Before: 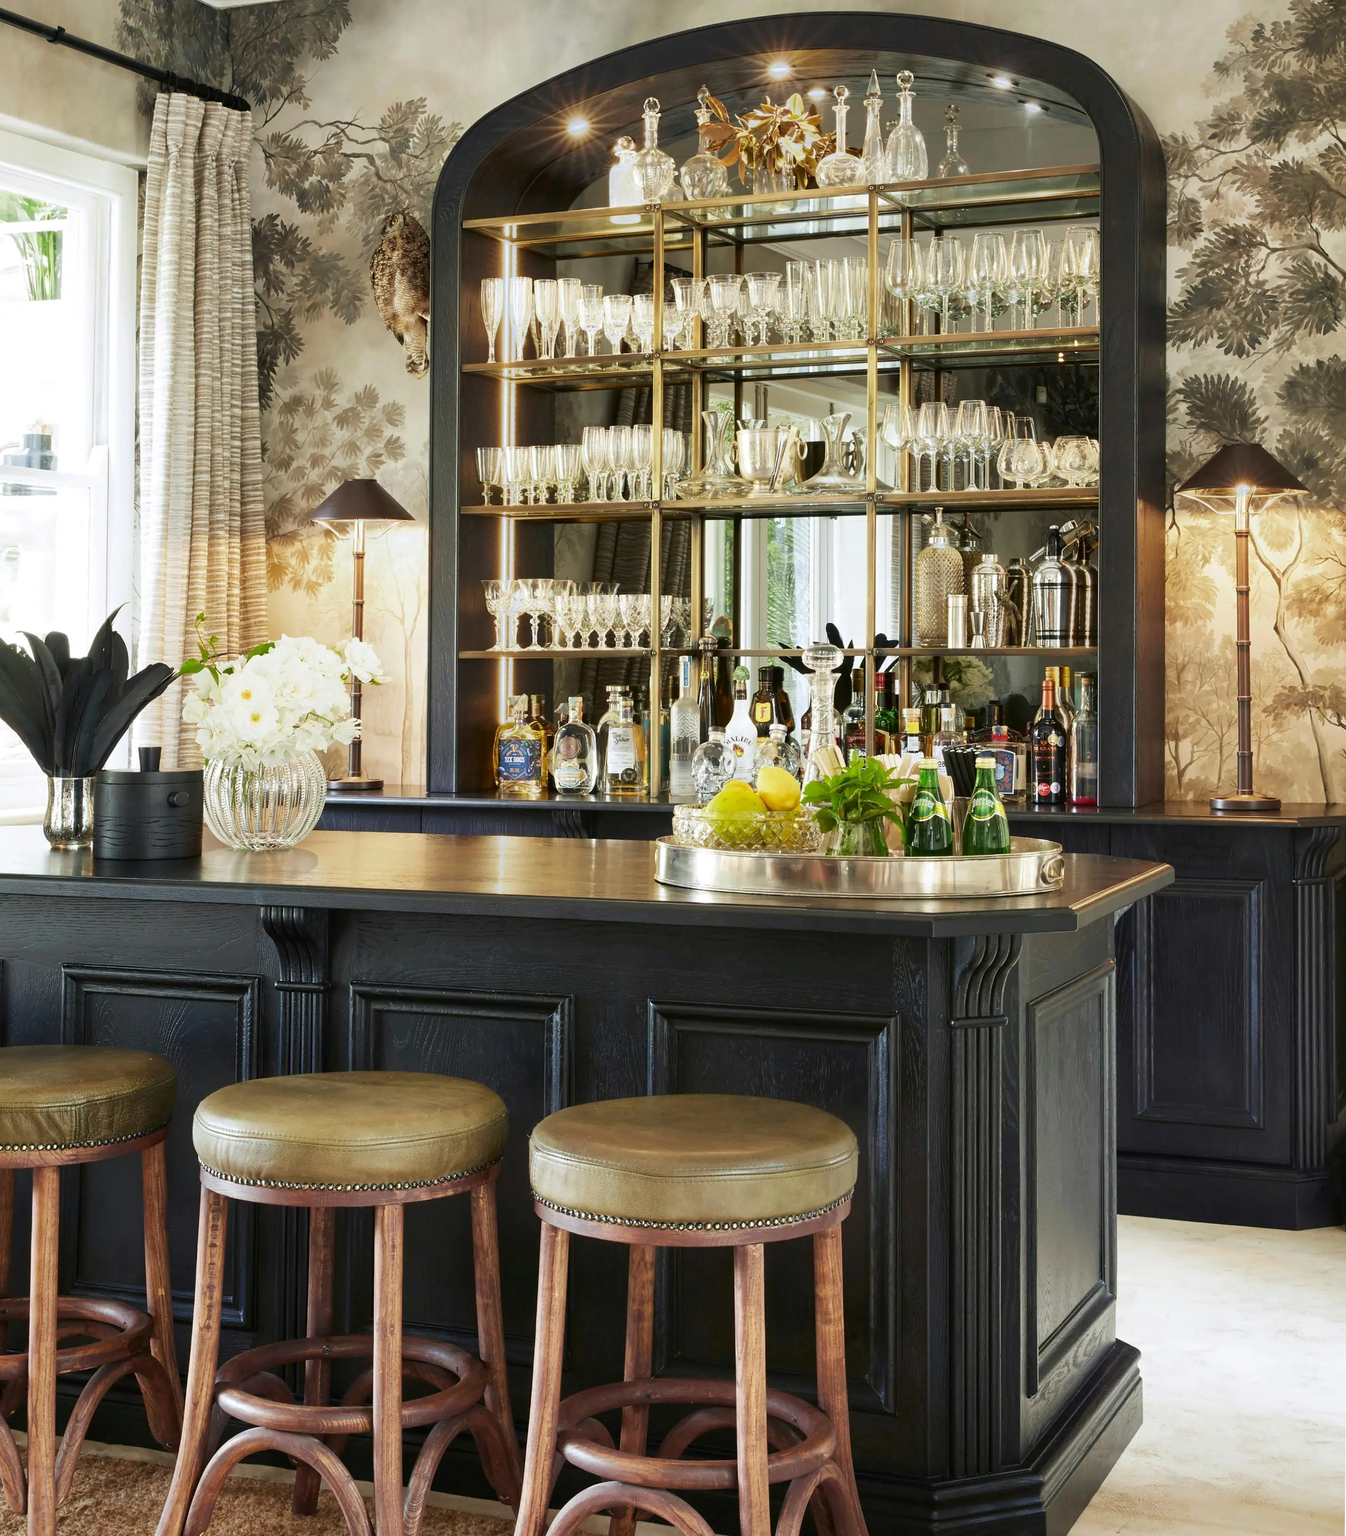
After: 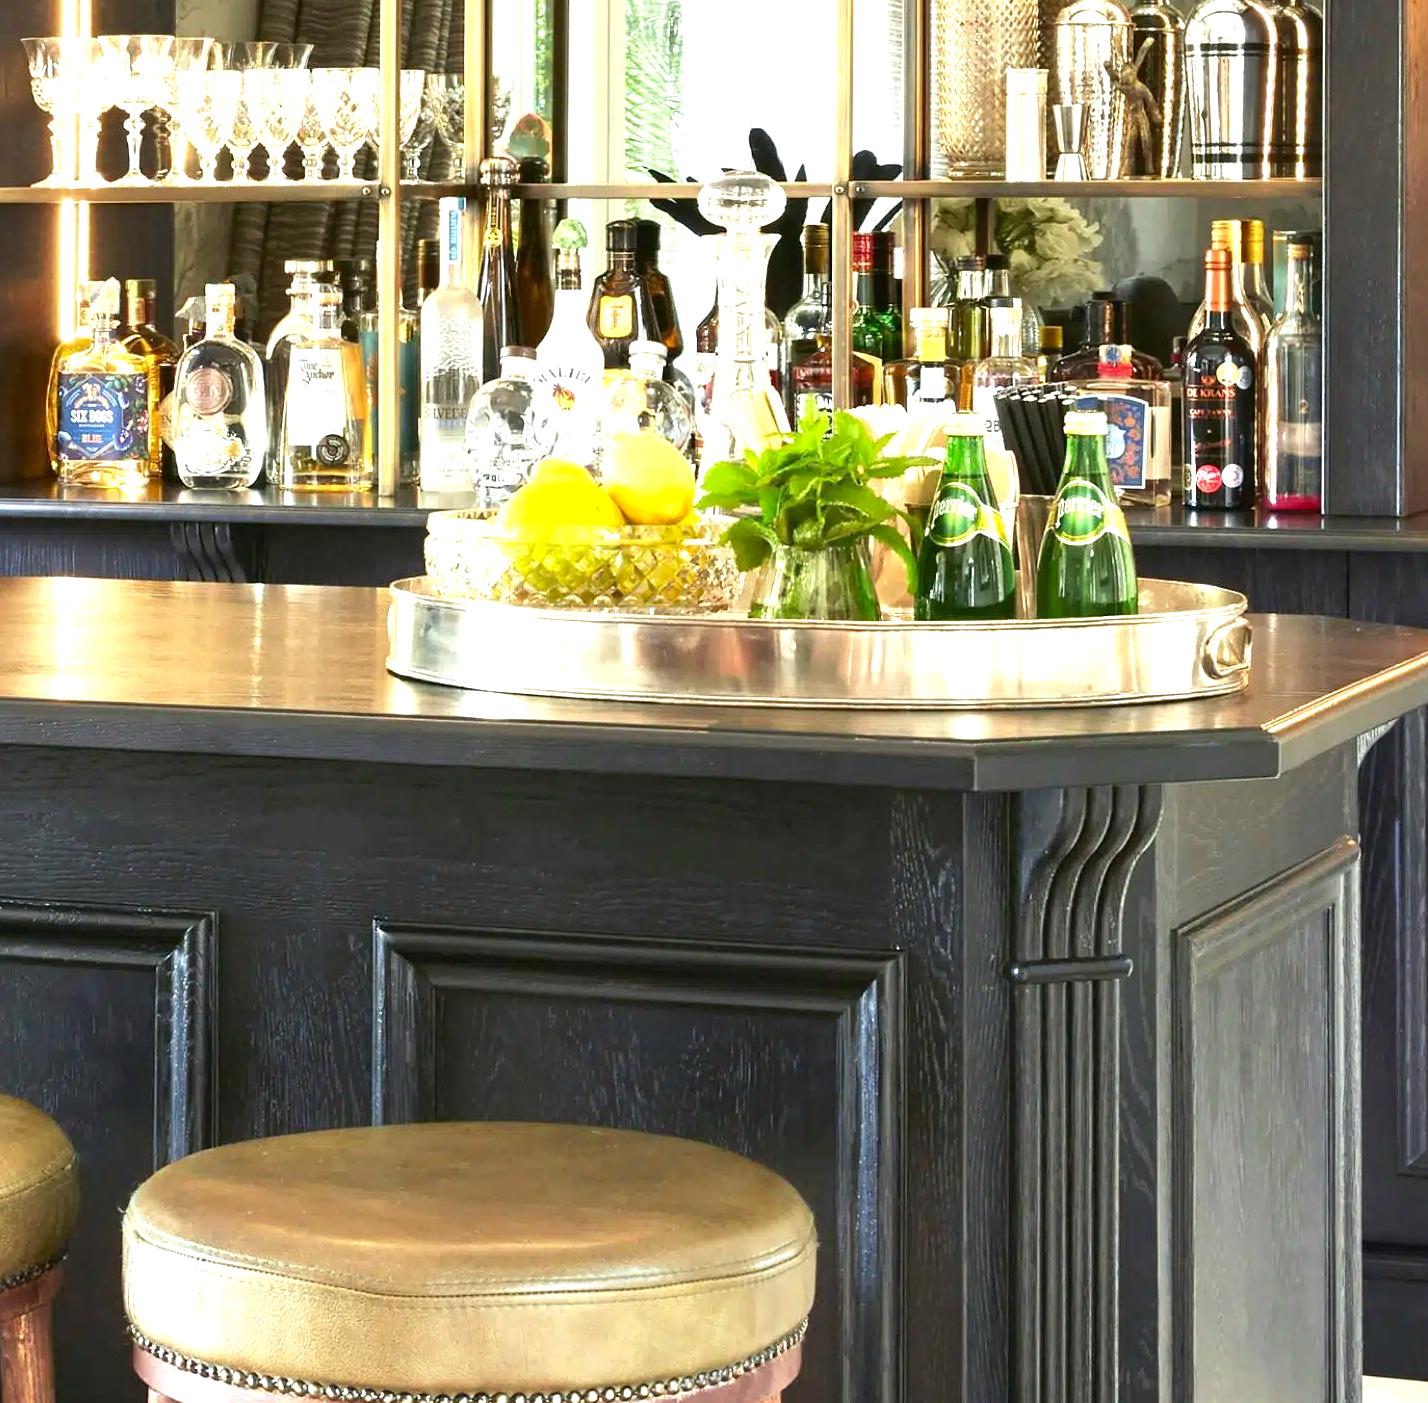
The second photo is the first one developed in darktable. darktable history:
crop: left 35.03%, top 36.625%, right 14.663%, bottom 20.057%
levels: levels [0, 0.43, 0.859]
exposure: exposure 0.7 EV, compensate highlight preservation false
